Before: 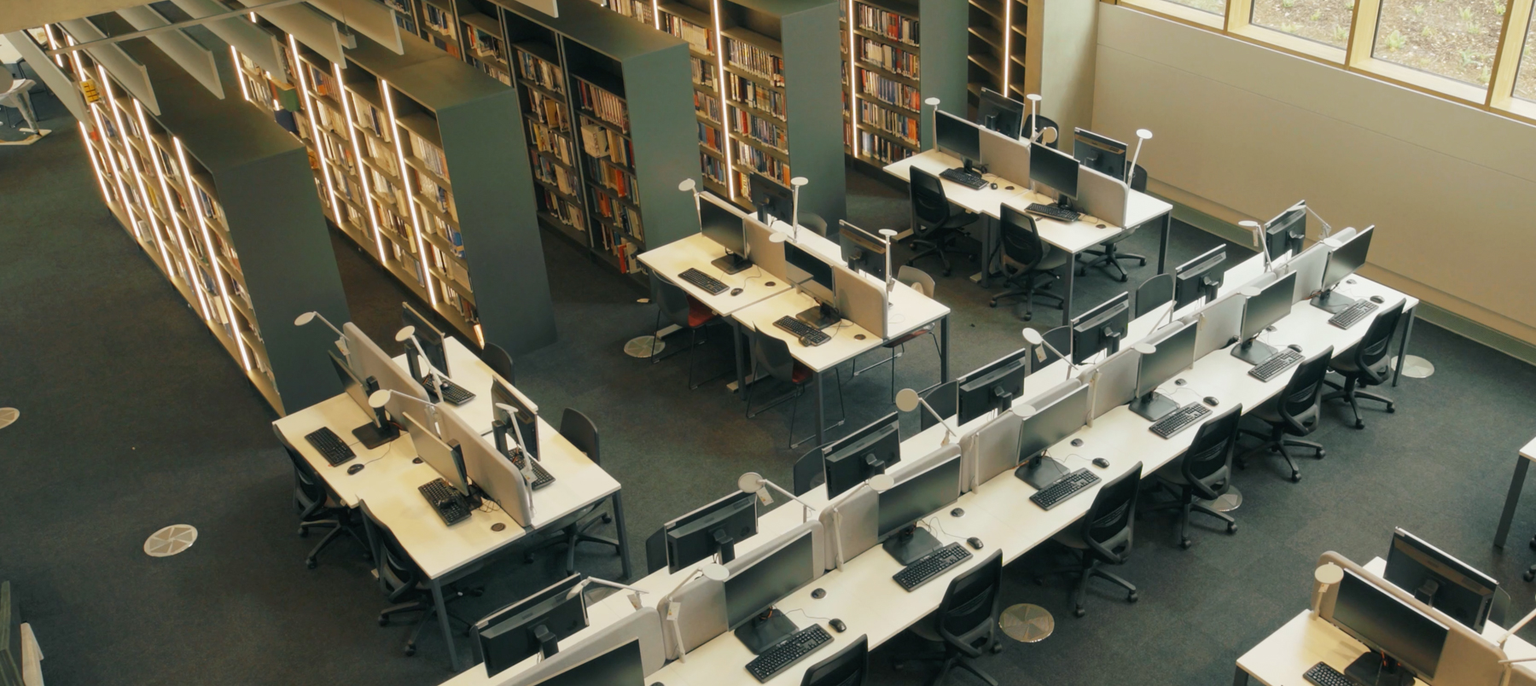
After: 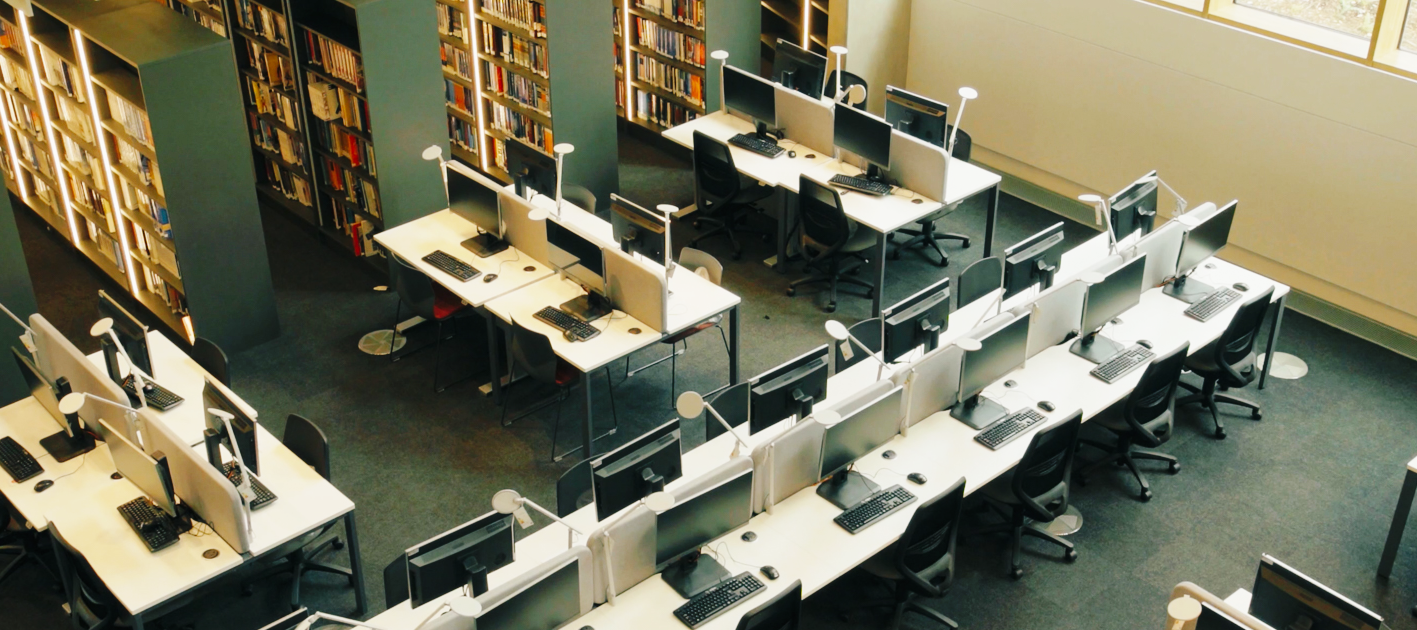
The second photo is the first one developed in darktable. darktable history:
base curve: curves: ch0 [(0, 0) (0.036, 0.025) (0.121, 0.166) (0.206, 0.329) (0.605, 0.79) (1, 1)], preserve colors none
crop and rotate: left 20.745%, top 7.986%, right 0.484%, bottom 13.567%
